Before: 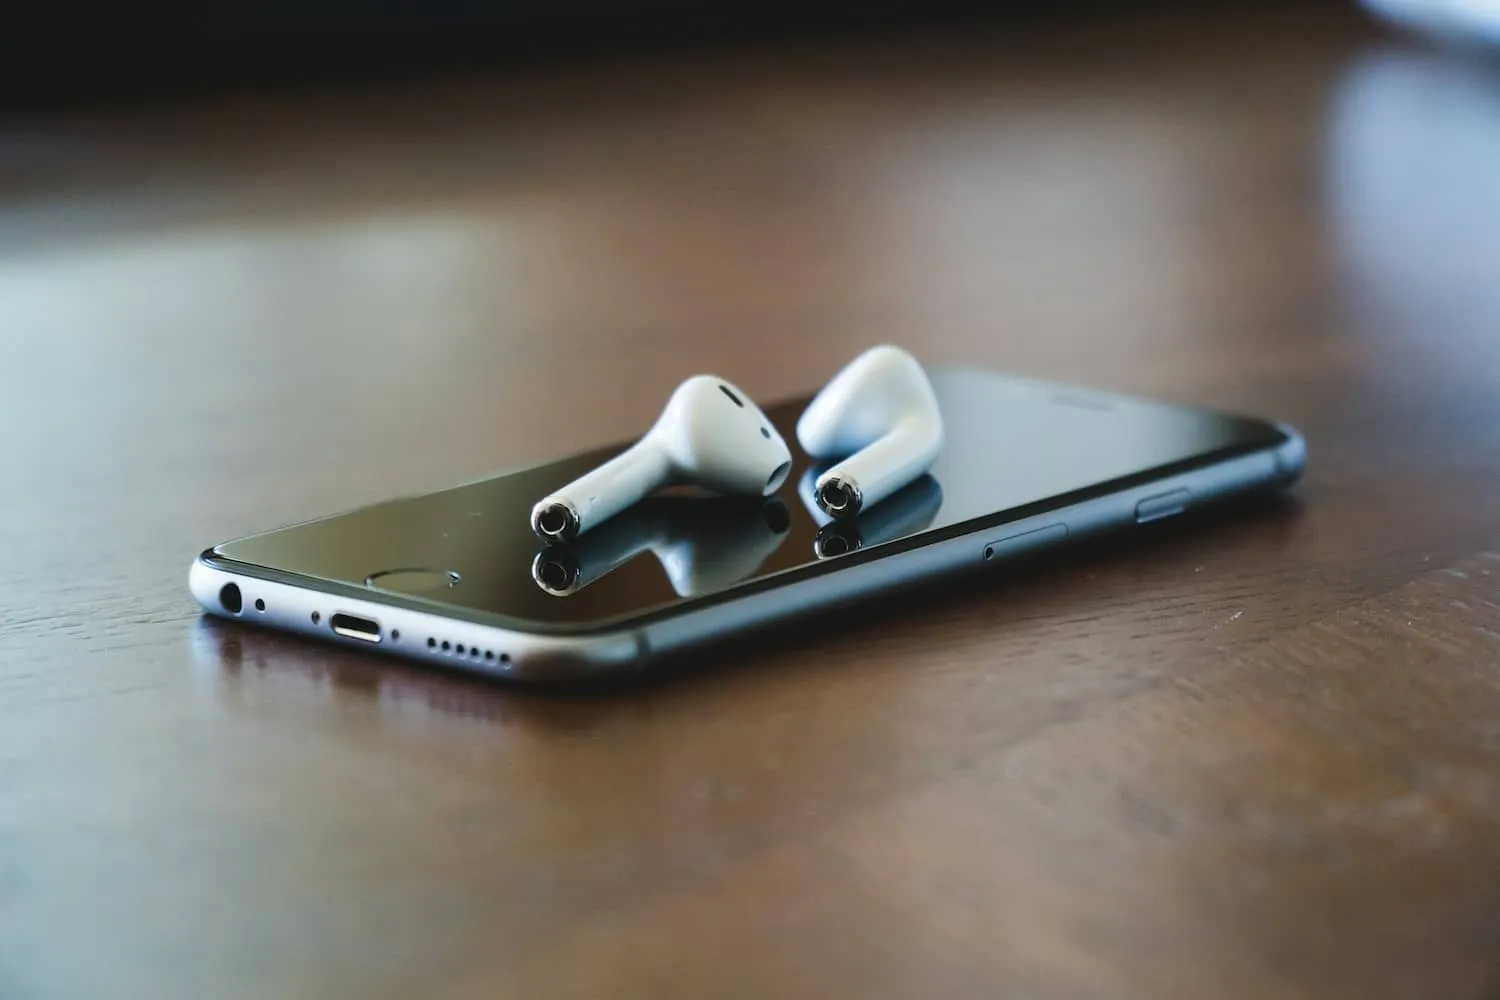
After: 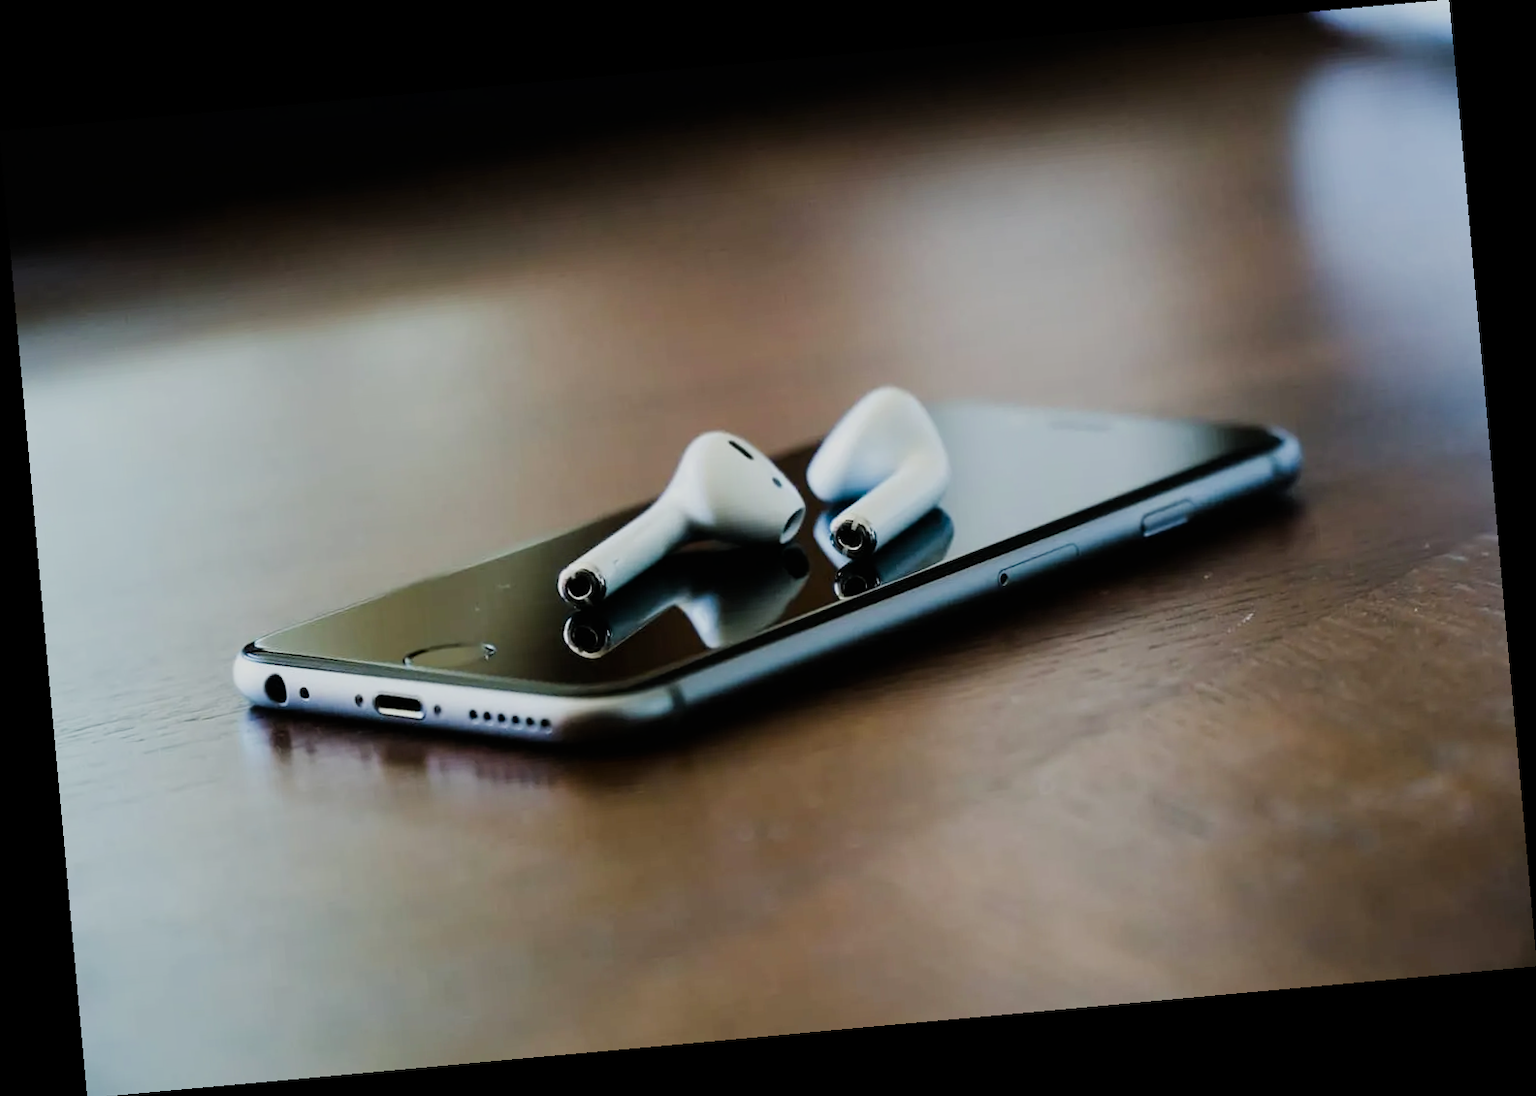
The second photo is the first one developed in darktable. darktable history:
rotate and perspective: rotation -5.2°, automatic cropping off
filmic rgb: black relative exposure -6.98 EV, white relative exposure 5.63 EV, hardness 2.86
color balance rgb: shadows lift › luminance -20%, power › hue 72.24°, highlights gain › luminance 15%, global offset › hue 171.6°, perceptual saturation grading › highlights -30%, perceptual saturation grading › shadows 20%, global vibrance 30%, contrast 10%
